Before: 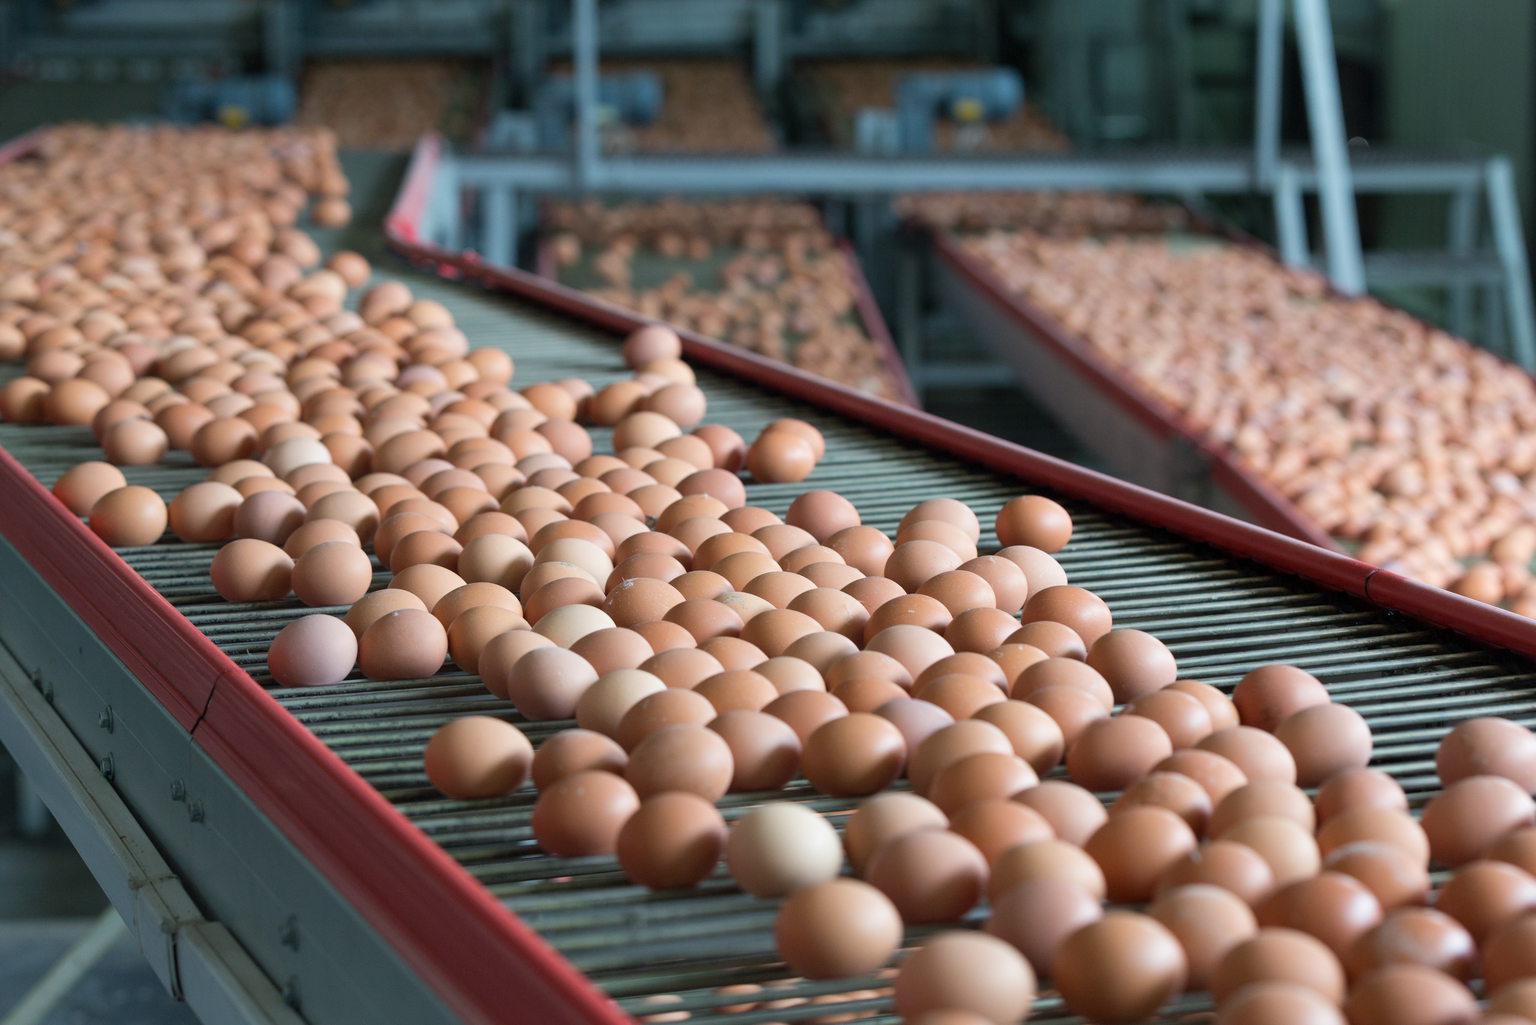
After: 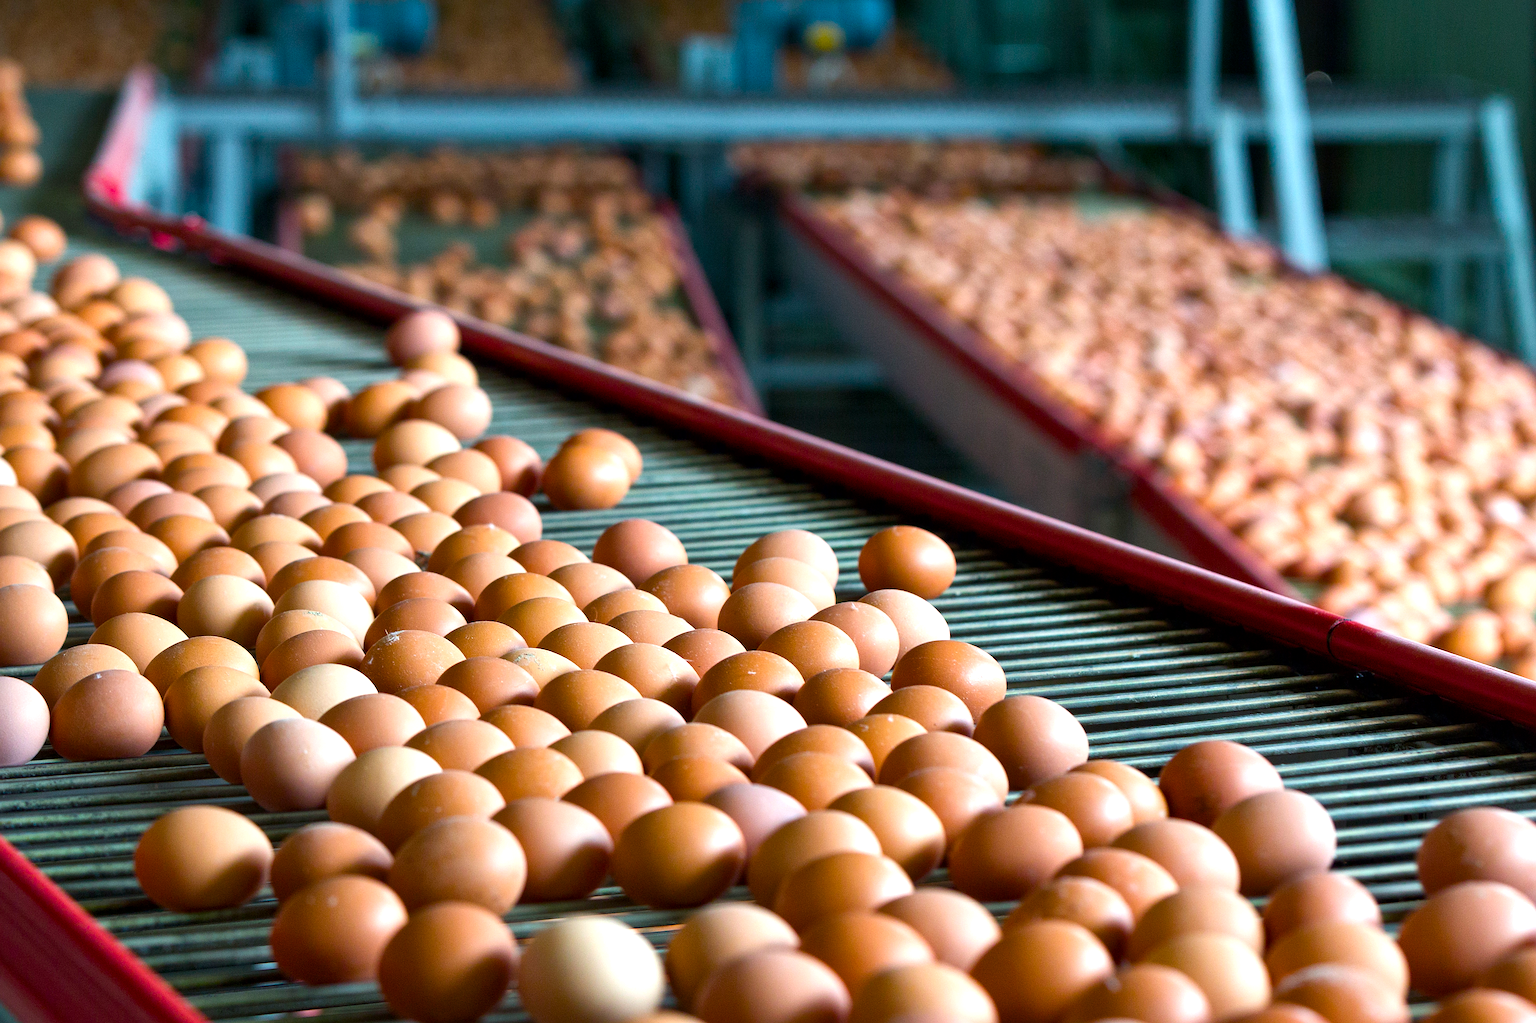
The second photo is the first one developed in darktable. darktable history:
sharpen: on, module defaults
local contrast: mode bilateral grid, contrast 20, coarseness 50, detail 130%, midtone range 0.2
exposure: exposure -0.151 EV, compensate highlight preservation false
color balance rgb: linear chroma grading › global chroma 9%, perceptual saturation grading › global saturation 36%, perceptual saturation grading › shadows 35%, perceptual brilliance grading › global brilliance 21.21%, perceptual brilliance grading › shadows -35%, global vibrance 21.21%
crop and rotate: left 20.74%, top 7.912%, right 0.375%, bottom 13.378%
